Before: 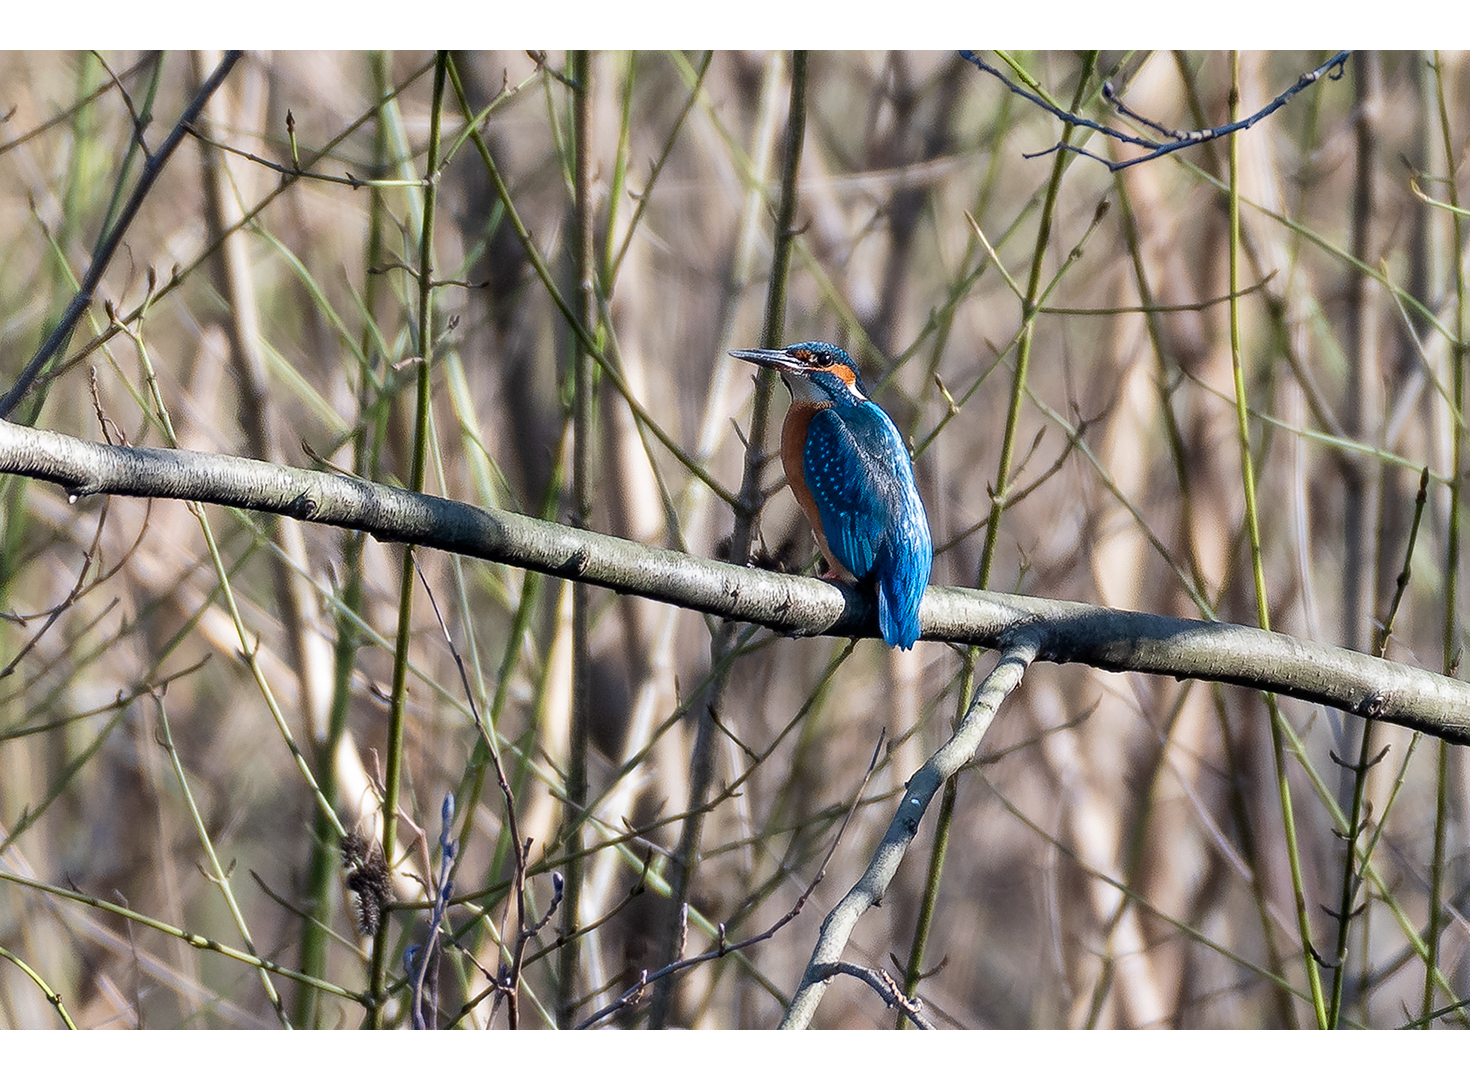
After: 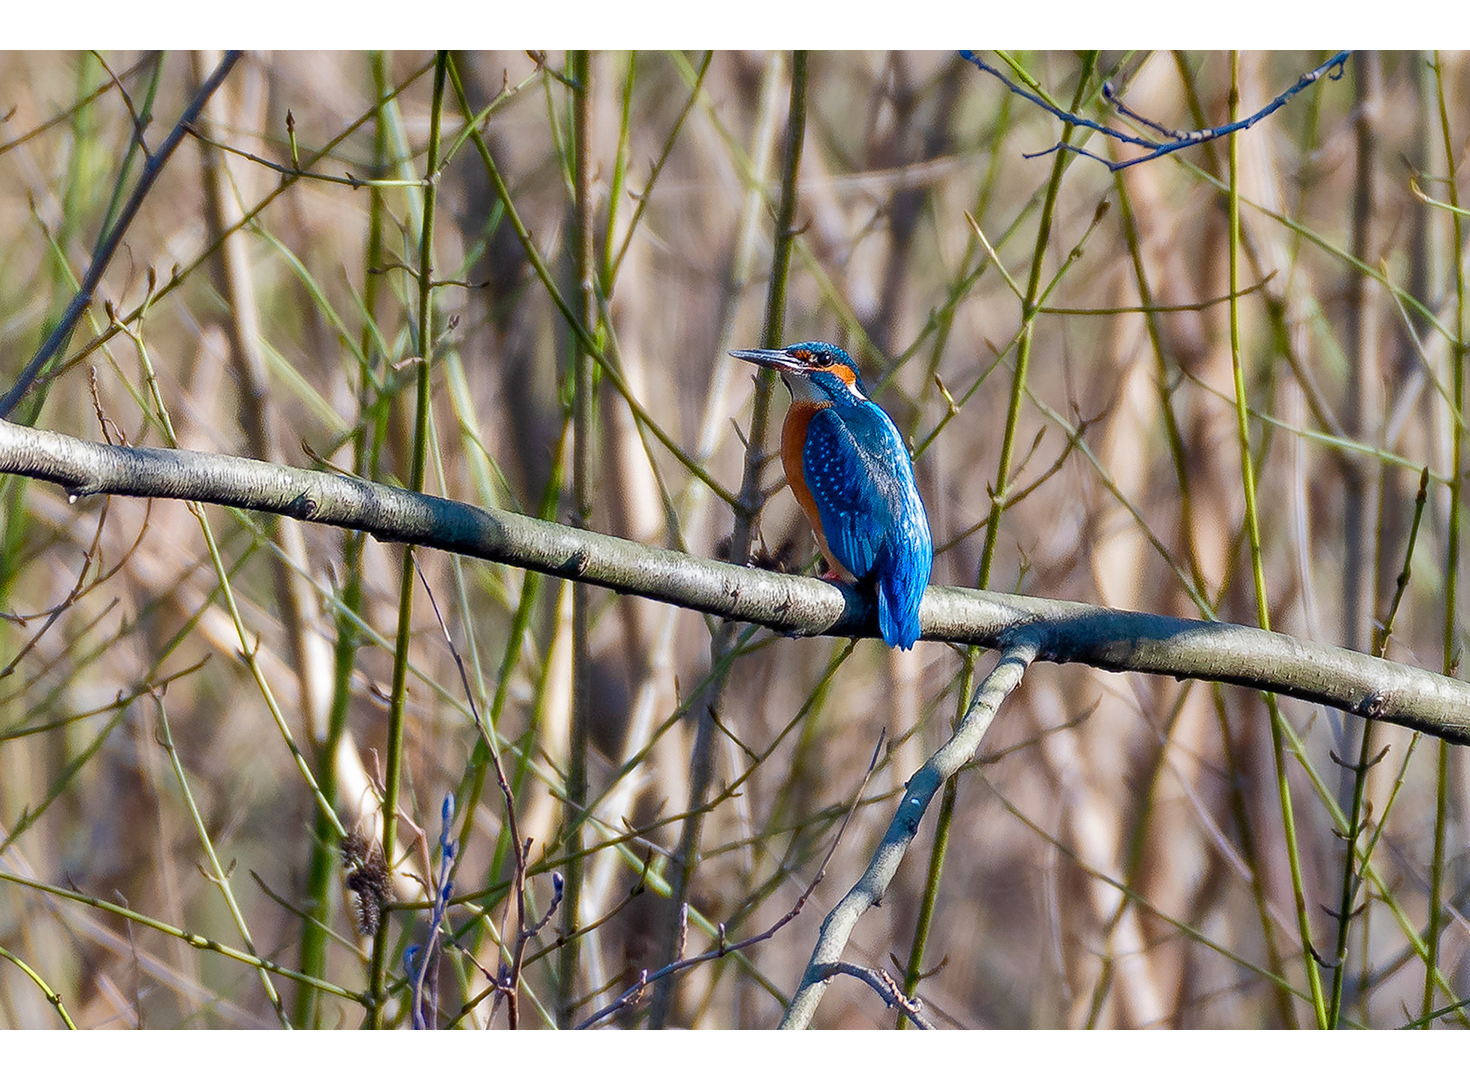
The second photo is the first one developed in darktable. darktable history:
color balance rgb: linear chroma grading › global chroma 14.742%, perceptual saturation grading › global saturation 20%, perceptual saturation grading › highlights -24.983%, perceptual saturation grading › shadows 49.654%
shadows and highlights: on, module defaults
